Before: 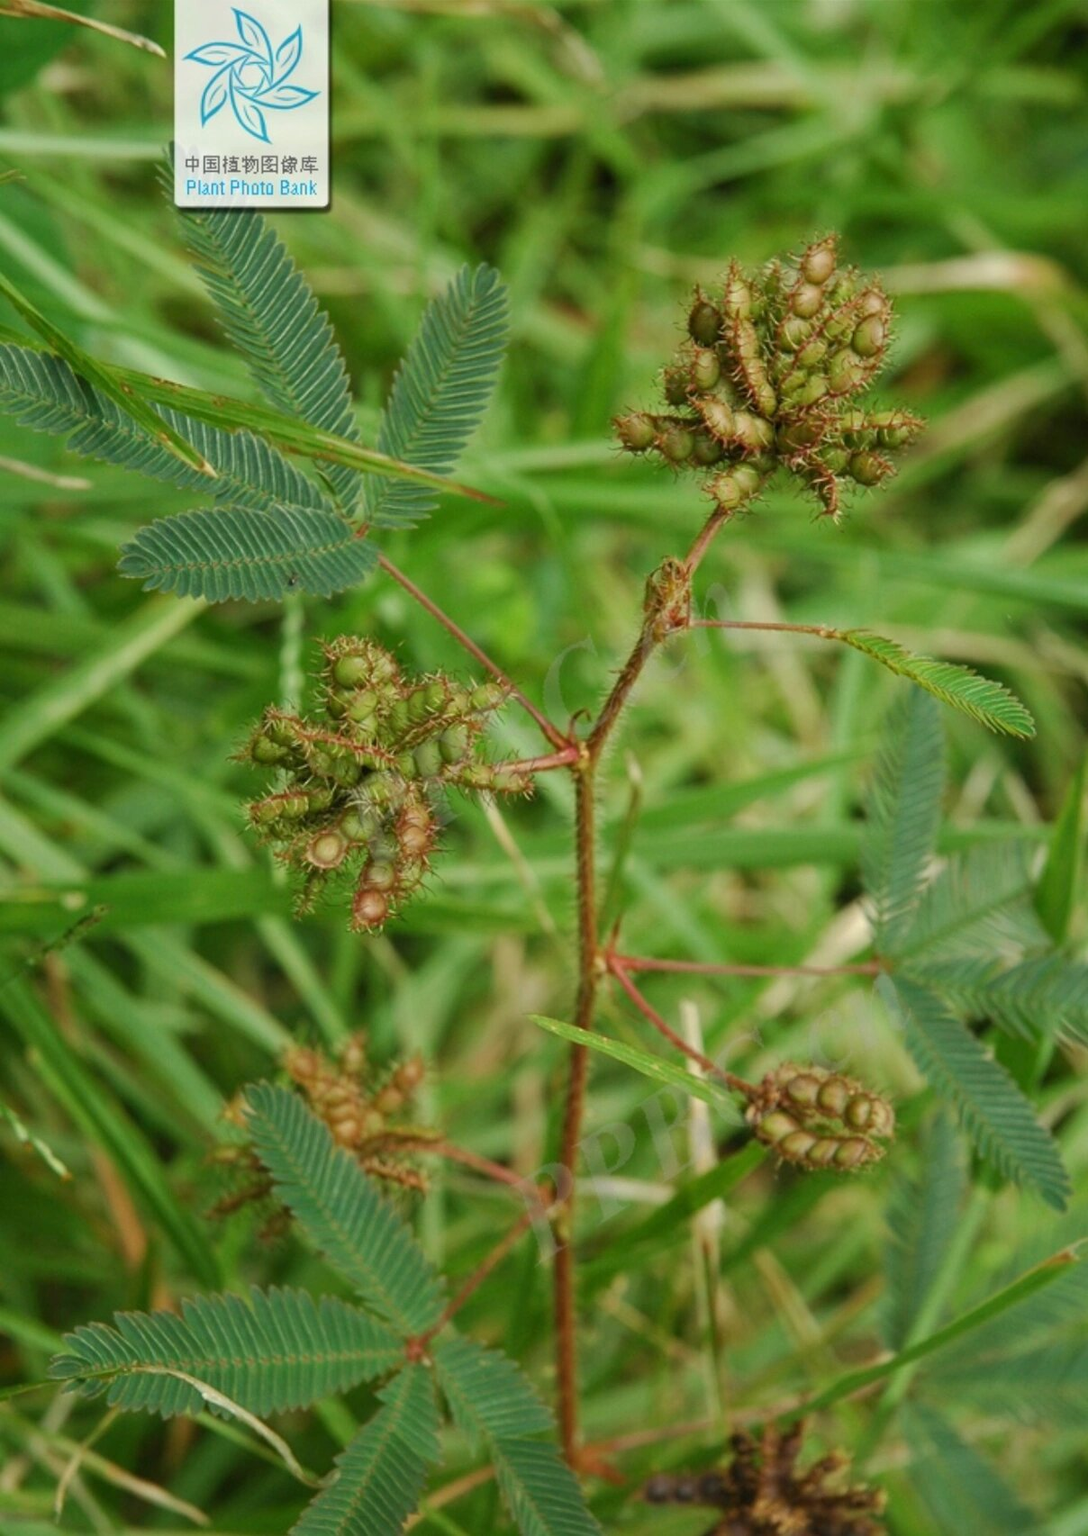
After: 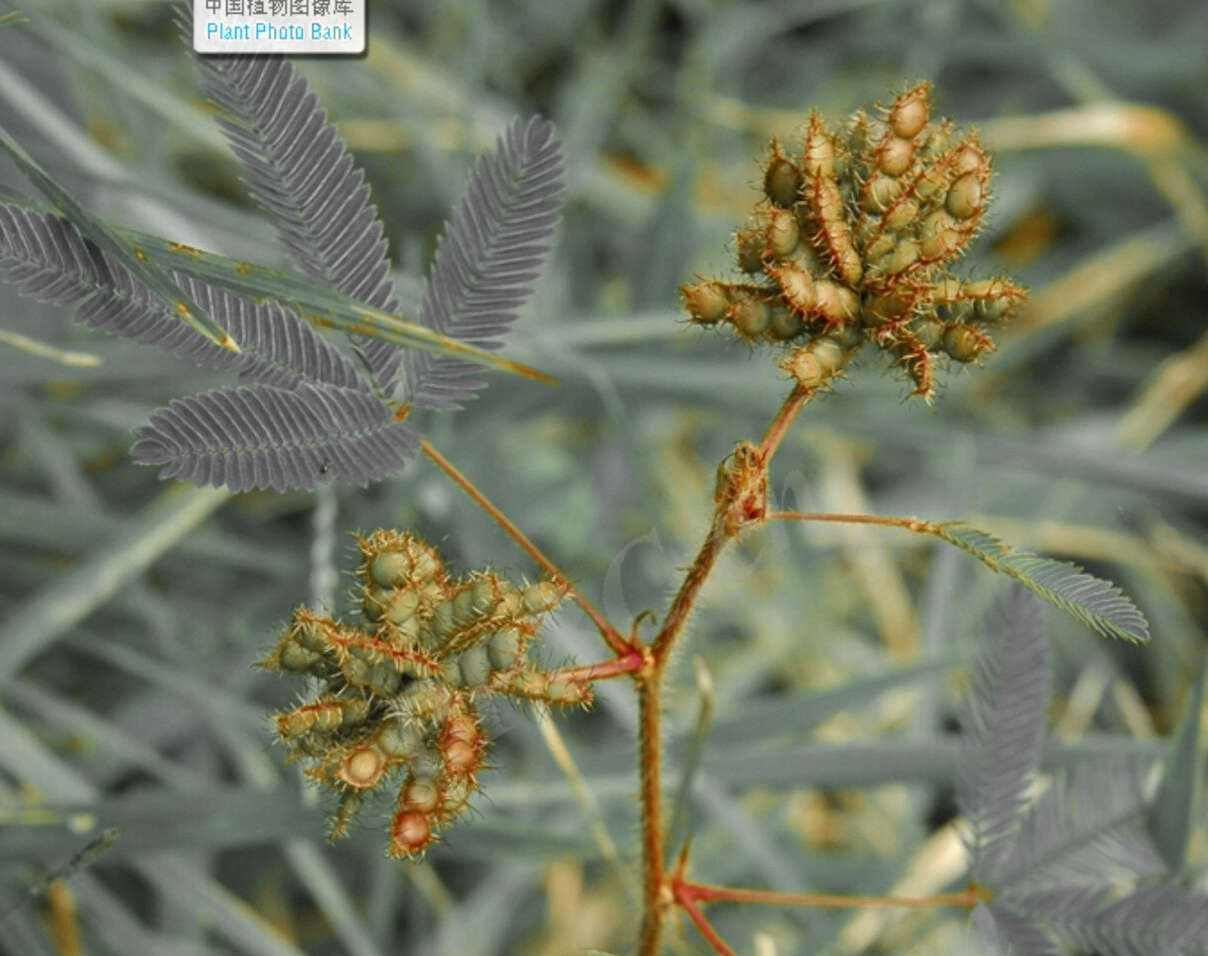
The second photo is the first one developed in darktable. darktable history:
exposure: exposure 0.211 EV, compensate exposure bias true, compensate highlight preservation false
color zones: curves: ch0 [(0, 0.363) (0.128, 0.373) (0.25, 0.5) (0.402, 0.407) (0.521, 0.525) (0.63, 0.559) (0.729, 0.662) (0.867, 0.471)]; ch1 [(0, 0.515) (0.136, 0.618) (0.25, 0.5) (0.378, 0) (0.516, 0) (0.622, 0.593) (0.737, 0.819) (0.87, 0.593)]; ch2 [(0, 0.529) (0.128, 0.471) (0.282, 0.451) (0.386, 0.662) (0.516, 0.525) (0.633, 0.554) (0.75, 0.62) (0.875, 0.441)]
crop and rotate: top 10.439%, bottom 33.5%
